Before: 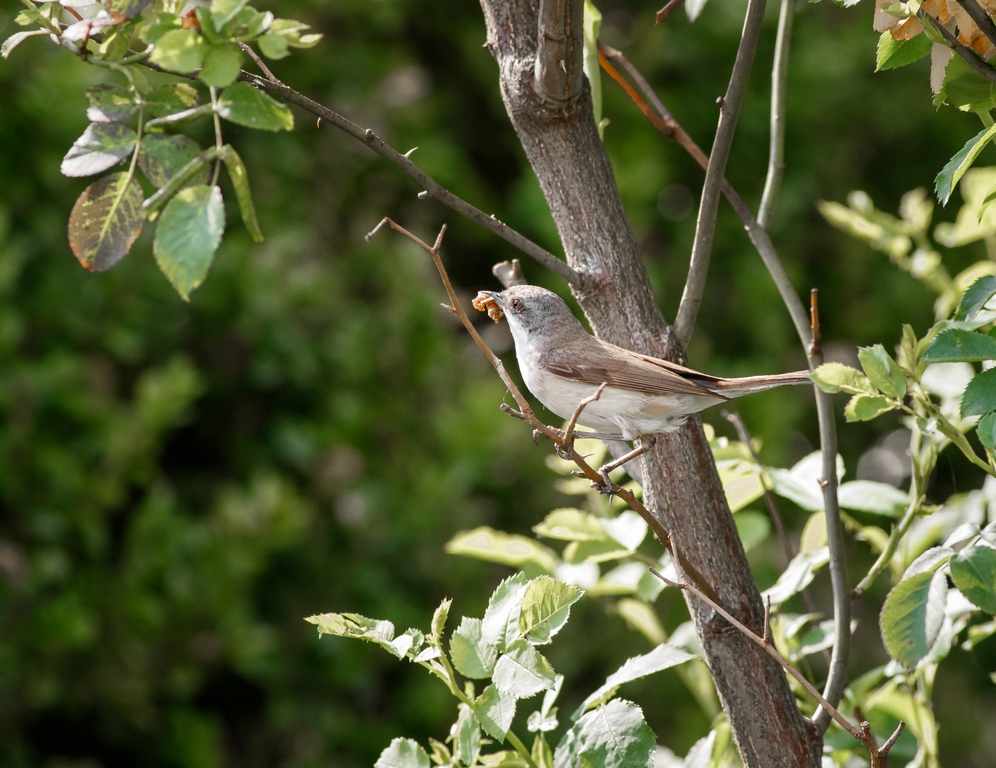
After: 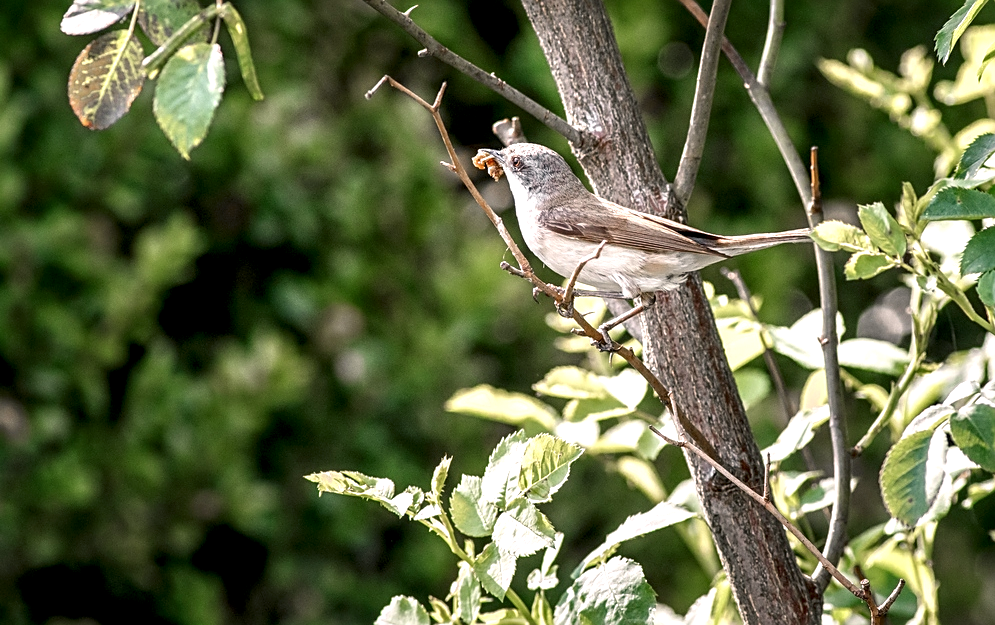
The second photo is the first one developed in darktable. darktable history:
exposure: exposure 0.3 EV, compensate highlight preservation false
sharpen: on, module defaults
local contrast: highlights 60%, shadows 60%, detail 160%
crop and rotate: top 18.507%
color balance rgb: shadows lift › chroma 1.41%, shadows lift › hue 260°, power › chroma 0.5%, power › hue 260°, highlights gain › chroma 1%, highlights gain › hue 27°, saturation formula JzAzBz (2021)
